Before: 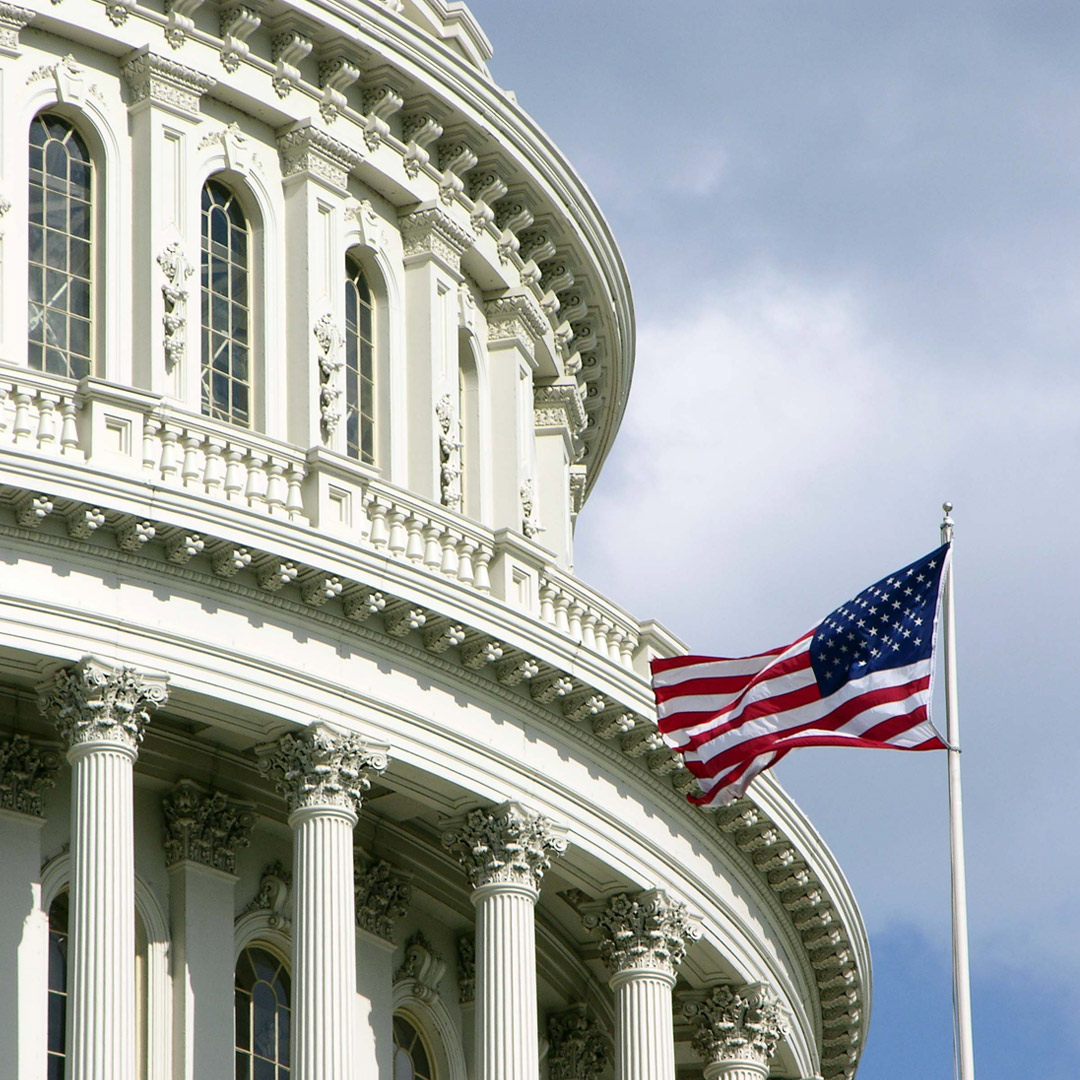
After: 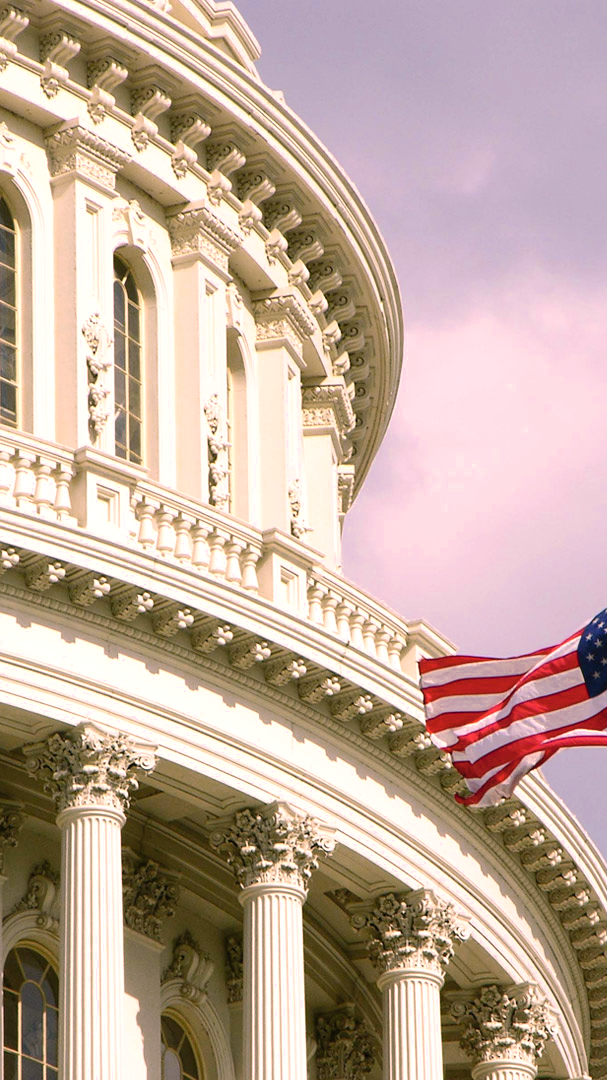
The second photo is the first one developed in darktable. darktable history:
color balance rgb: shadows lift › luminance -5%, shadows lift › chroma 1.1%, shadows lift › hue 219°, power › luminance 10%, power › chroma 2.83%, power › hue 60°, highlights gain › chroma 4.52%, highlights gain › hue 33.33°, saturation formula JzAzBz (2021)
crop: left 21.496%, right 22.254%
color calibration: illuminant as shot in camera, x 0.358, y 0.373, temperature 4628.91 K
color zones: curves: ch0 [(0, 0.465) (0.092, 0.596) (0.289, 0.464) (0.429, 0.453) (0.571, 0.464) (0.714, 0.455) (0.857, 0.462) (1, 0.465)]
contrast brightness saturation: contrast 0.03, brightness 0.06, saturation 0.13
